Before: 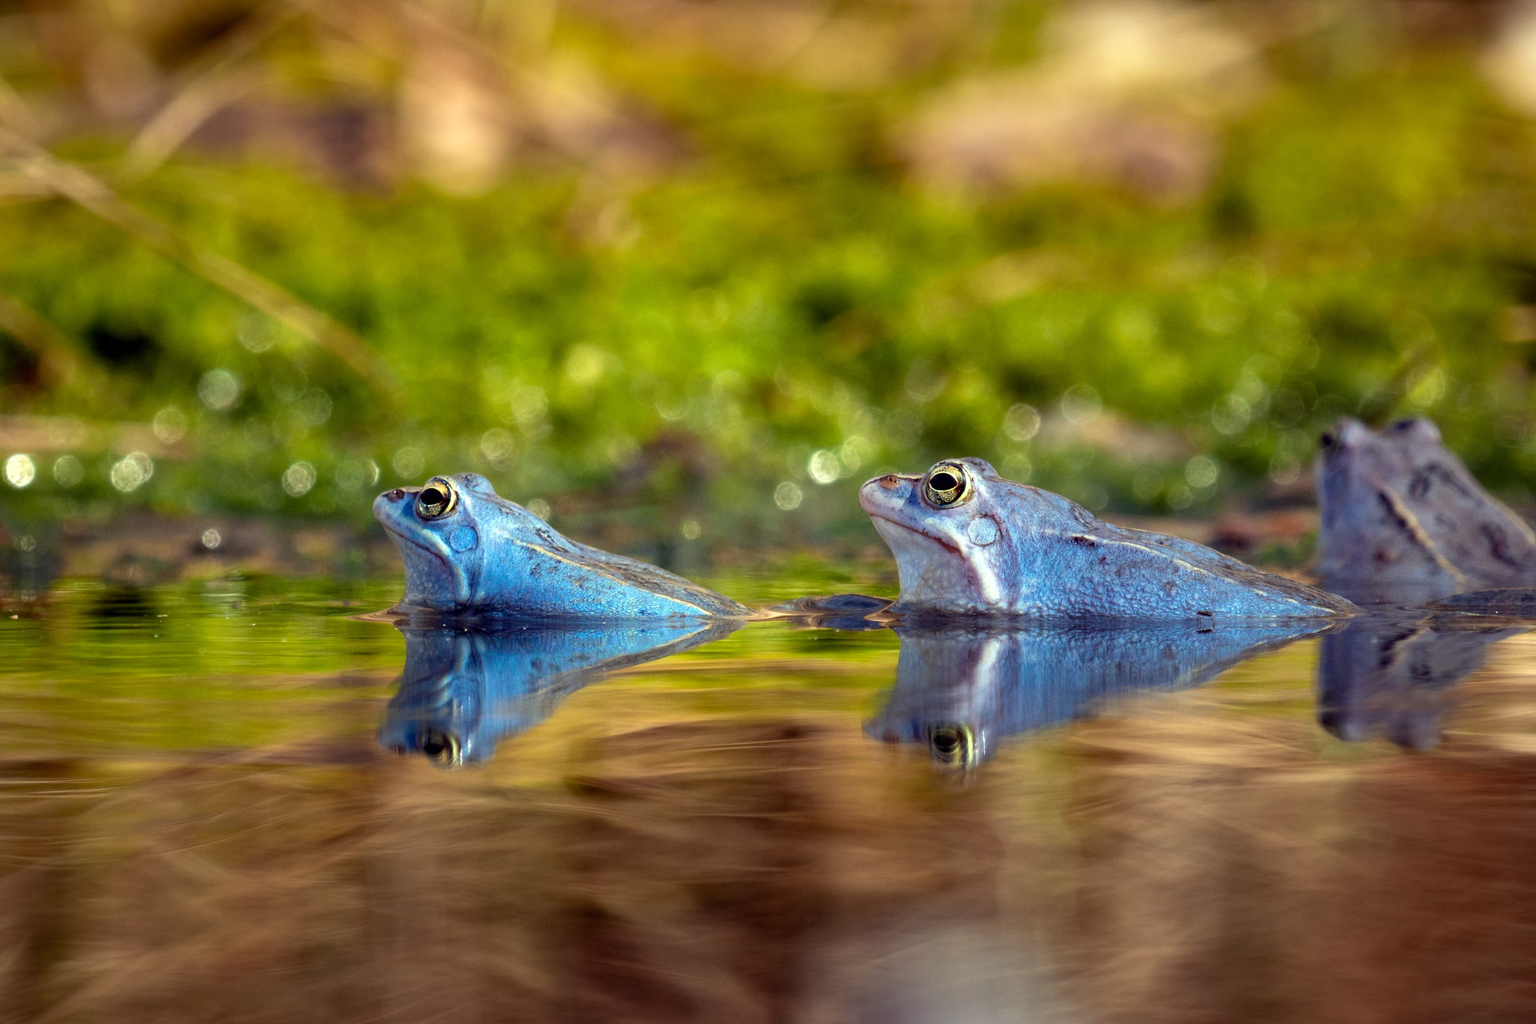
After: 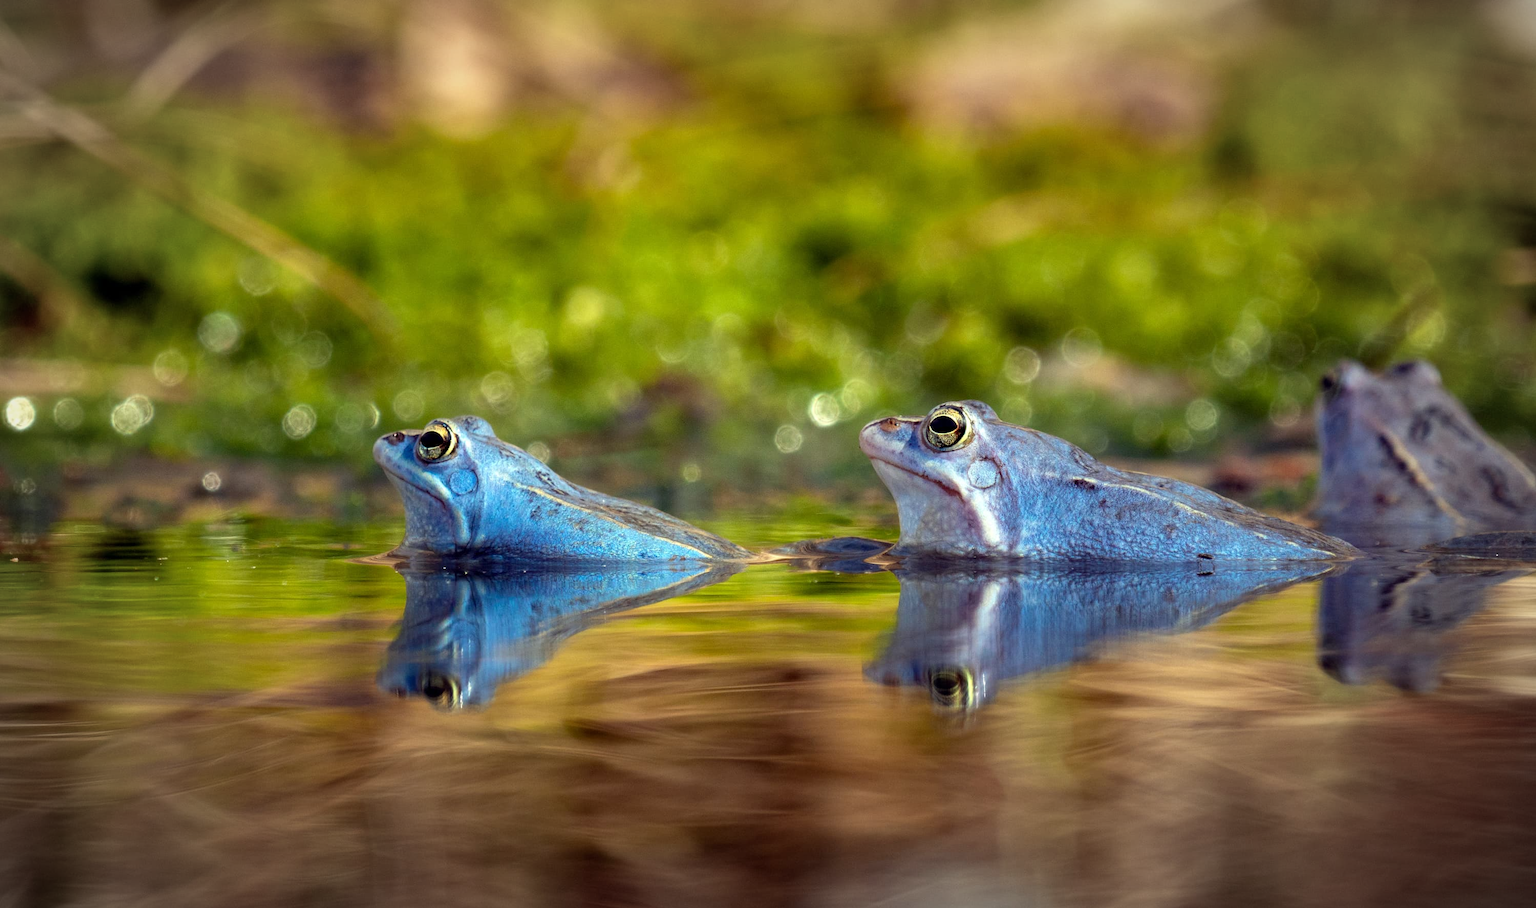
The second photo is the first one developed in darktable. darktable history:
vignetting: fall-off radius 60%, automatic ratio true
crop and rotate: top 5.609%, bottom 5.609%
